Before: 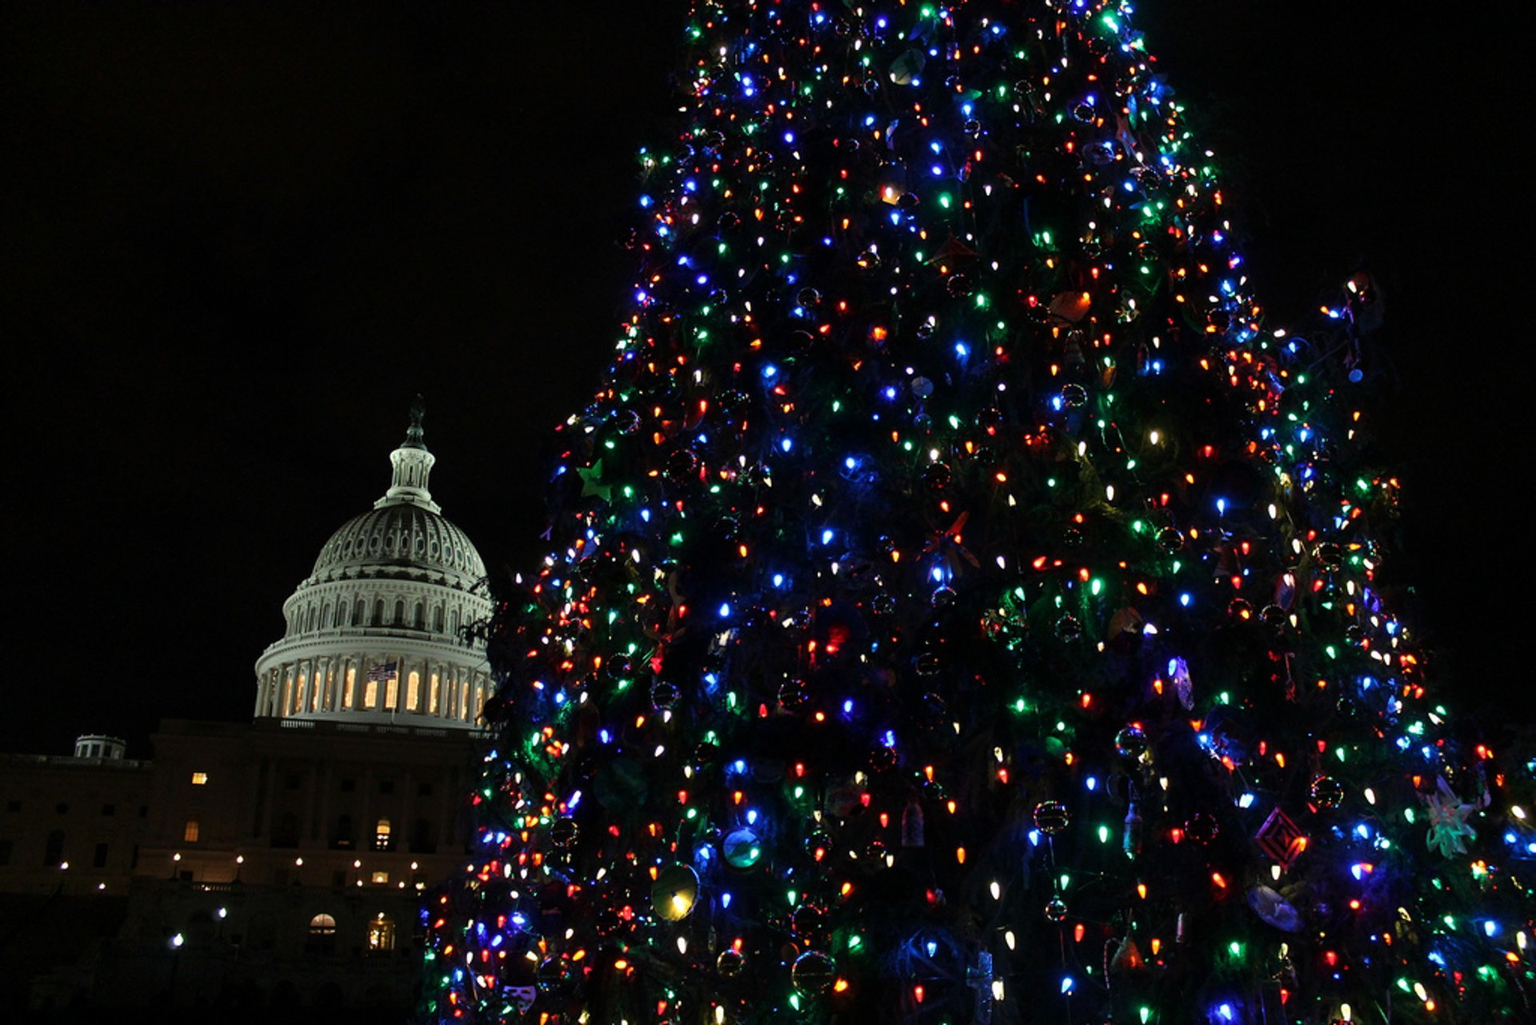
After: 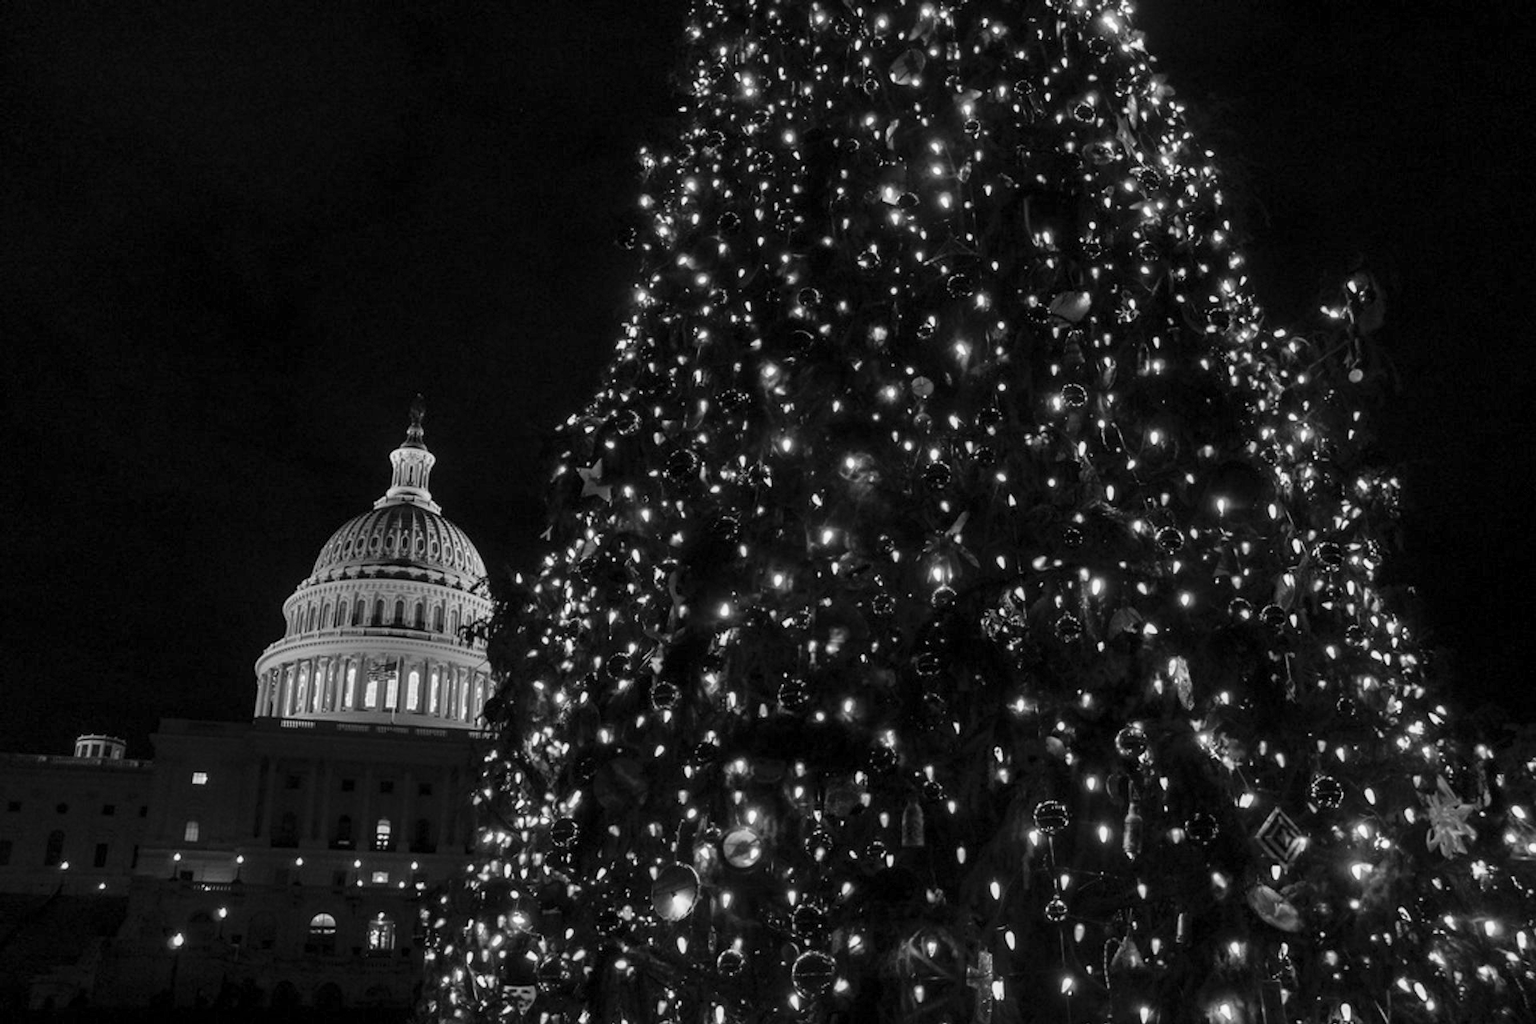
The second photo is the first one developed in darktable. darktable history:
local contrast: on, module defaults
white balance: red 1.123, blue 0.83
color calibration: output gray [0.31, 0.36, 0.33, 0], gray › normalize channels true, illuminant same as pipeline (D50), adaptation XYZ, x 0.346, y 0.359, gamut compression 0
contrast brightness saturation: brightness 0.15
